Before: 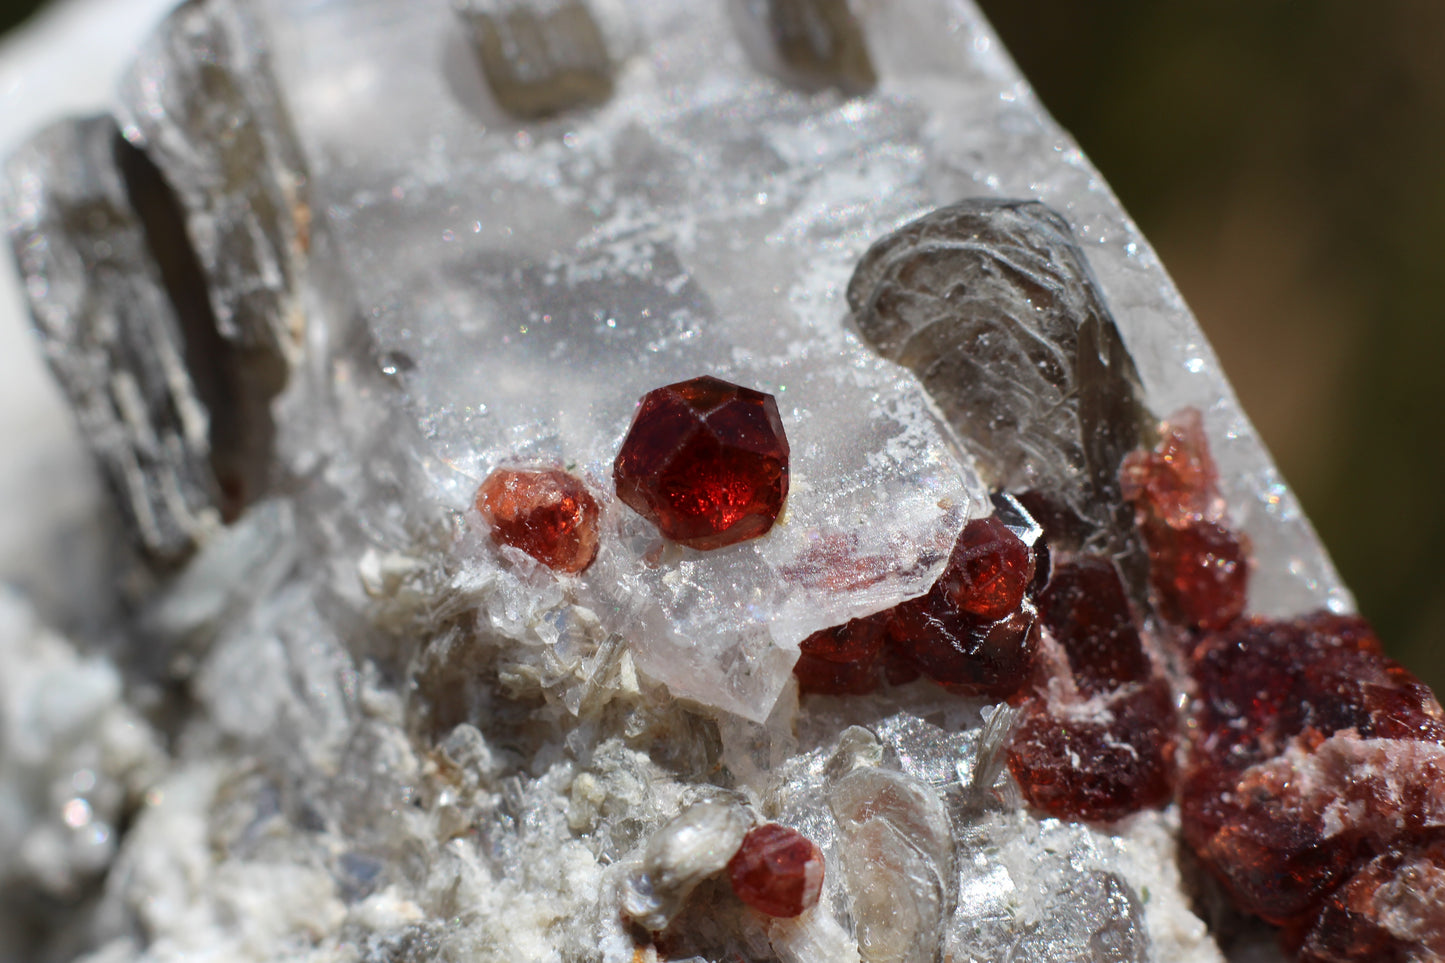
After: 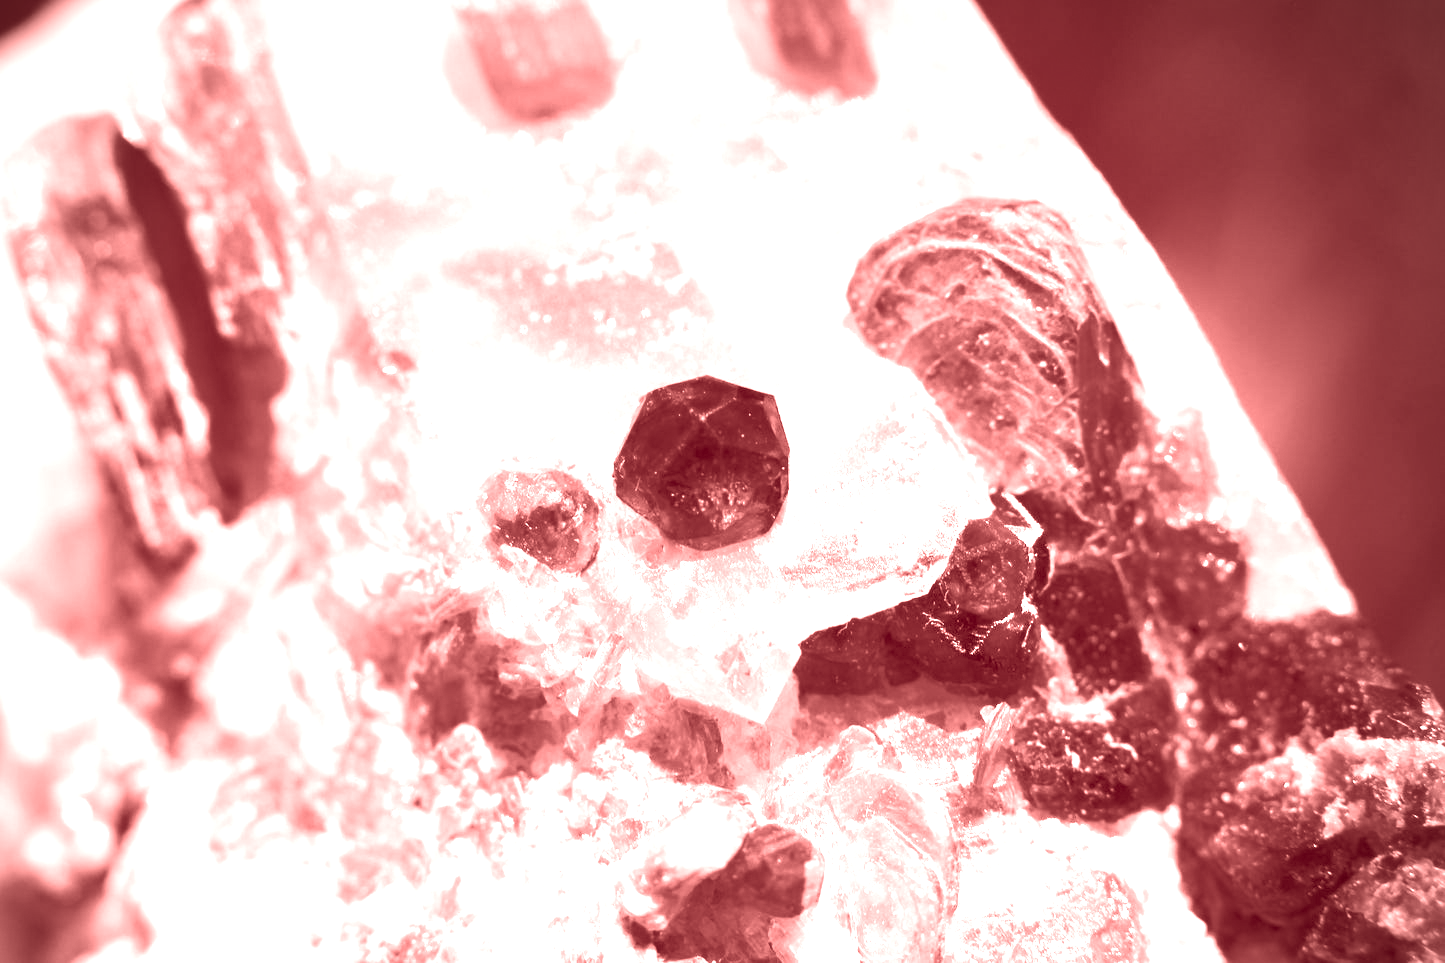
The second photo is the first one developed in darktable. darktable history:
exposure: exposure 1.223 EV, compensate highlight preservation false
tone equalizer: -8 EV -0.001 EV, -7 EV 0.001 EV, -6 EV -0.002 EV, -5 EV -0.003 EV, -4 EV -0.062 EV, -3 EV -0.222 EV, -2 EV -0.267 EV, -1 EV 0.105 EV, +0 EV 0.303 EV
colorize: saturation 60%, source mix 100%
vignetting: brightness -0.629, saturation -0.007, center (-0.028, 0.239)
